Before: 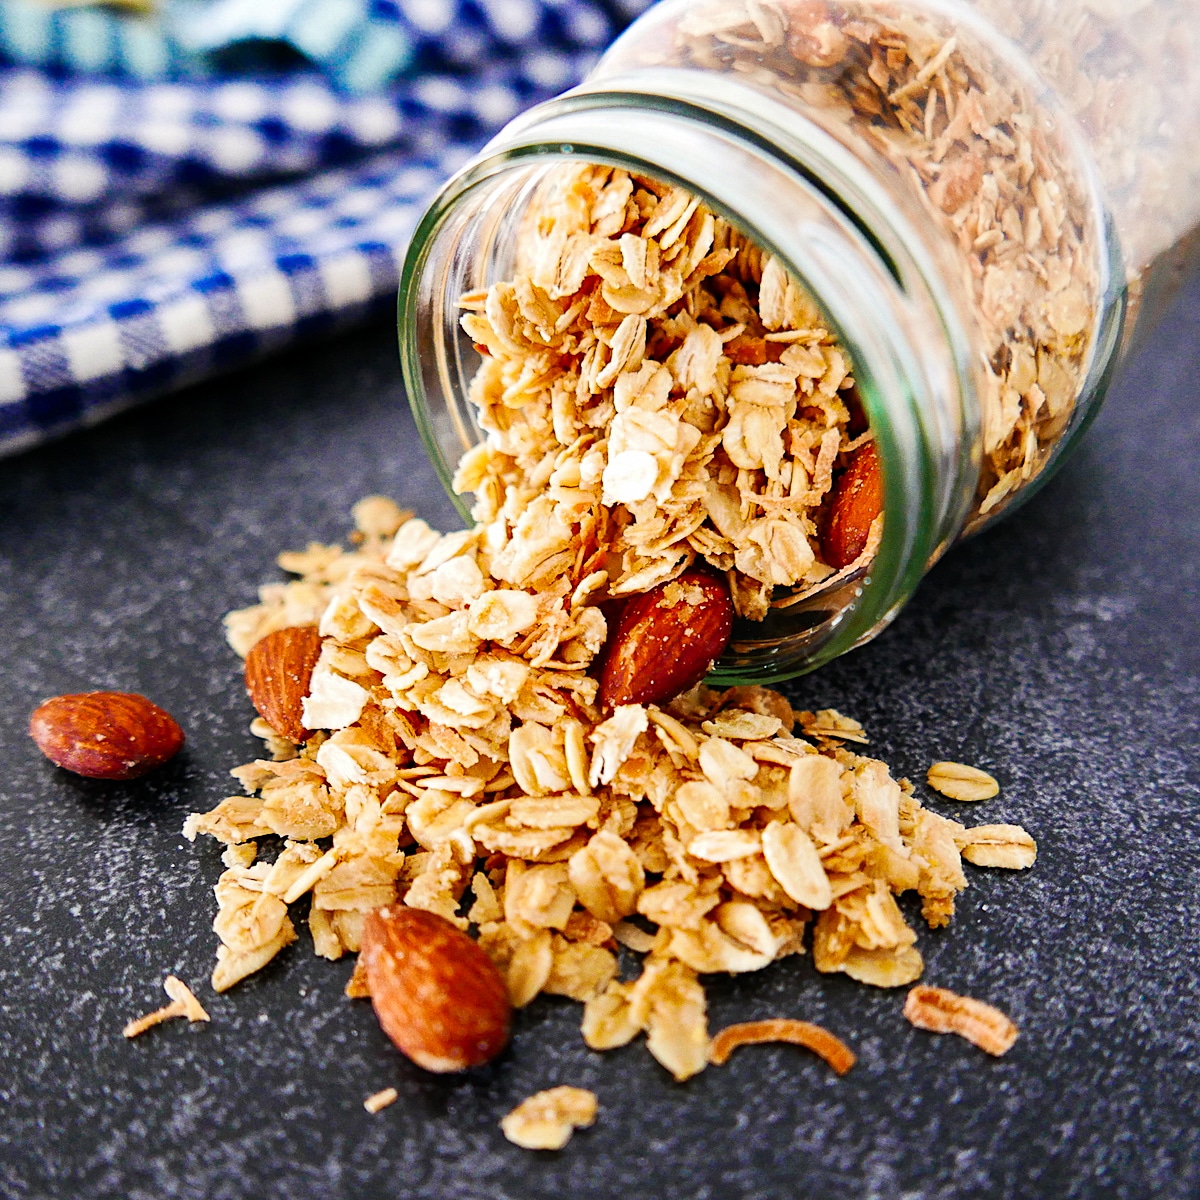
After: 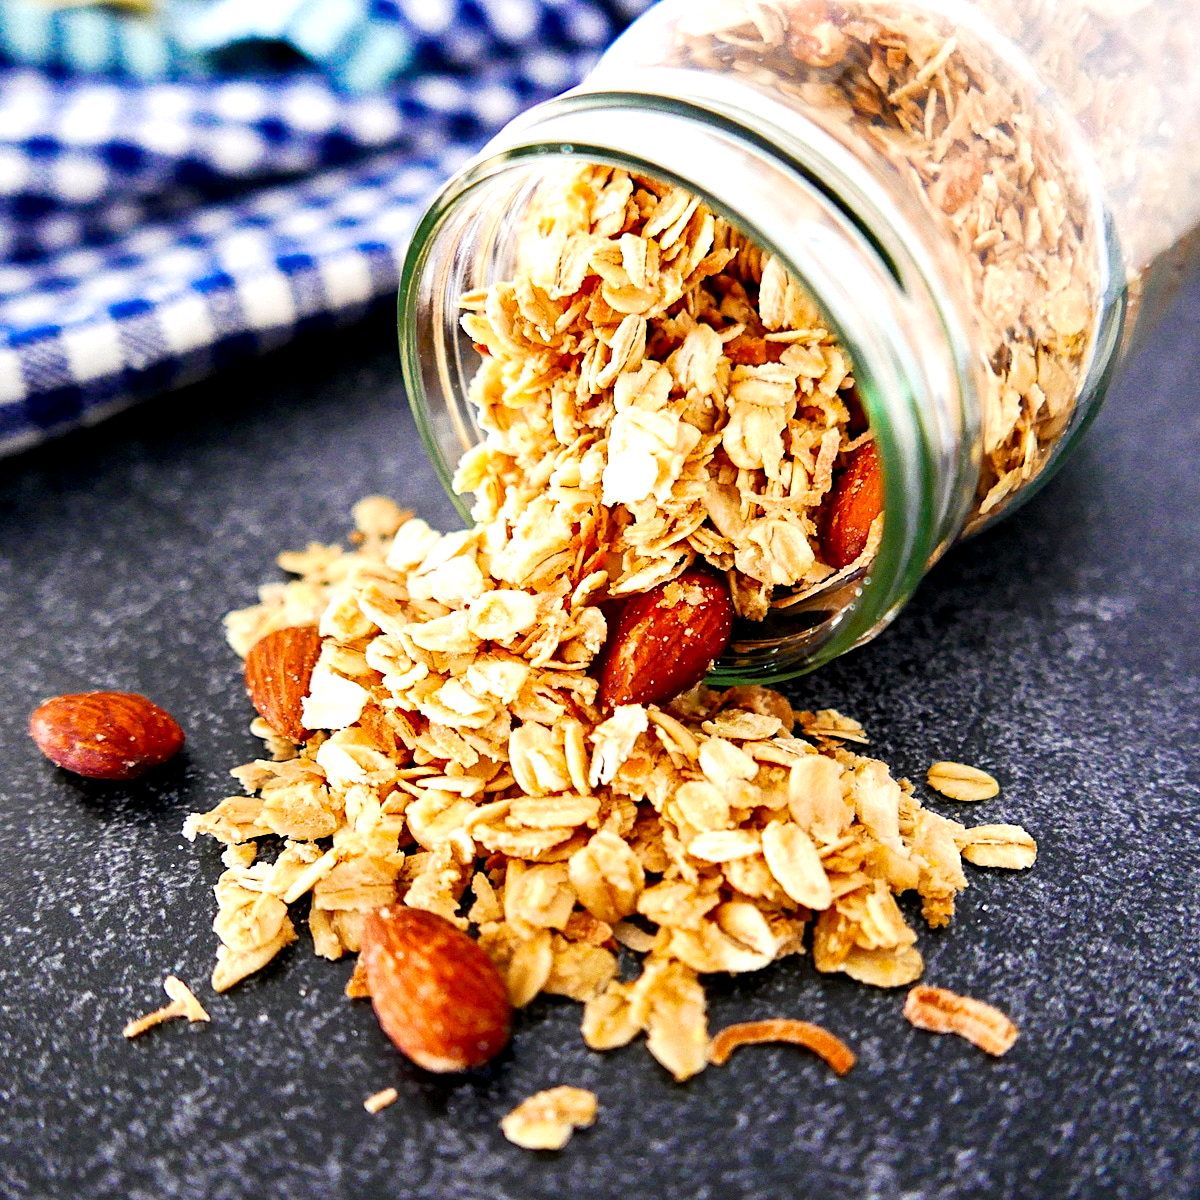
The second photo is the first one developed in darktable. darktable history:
exposure: black level correction 0.003, exposure 0.38 EV, compensate exposure bias true, compensate highlight preservation false
